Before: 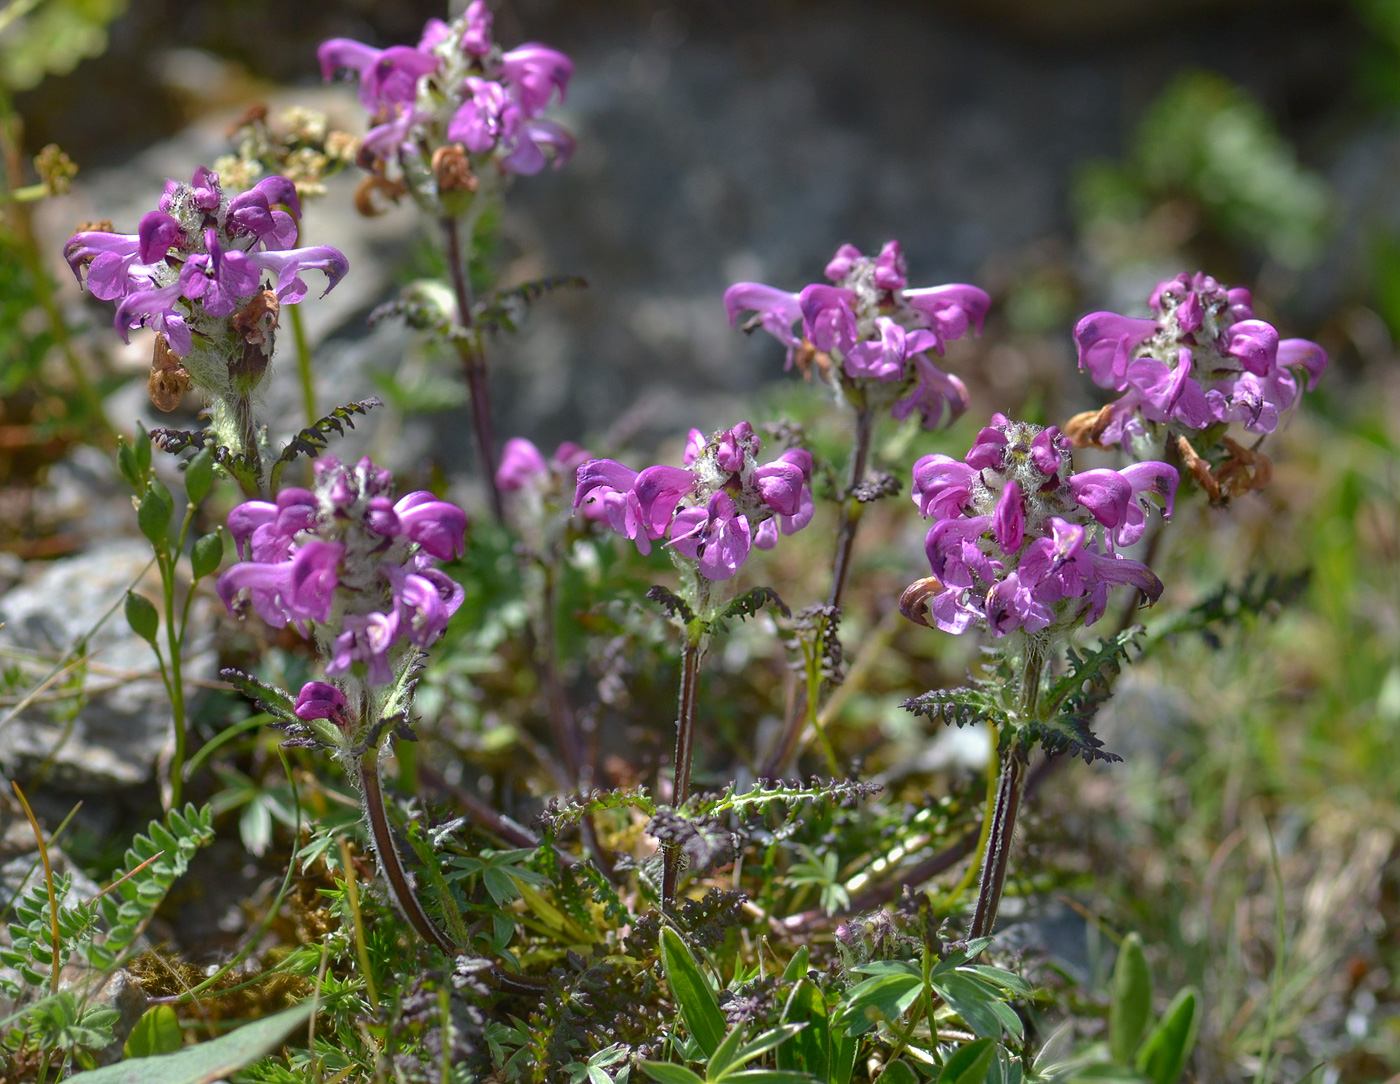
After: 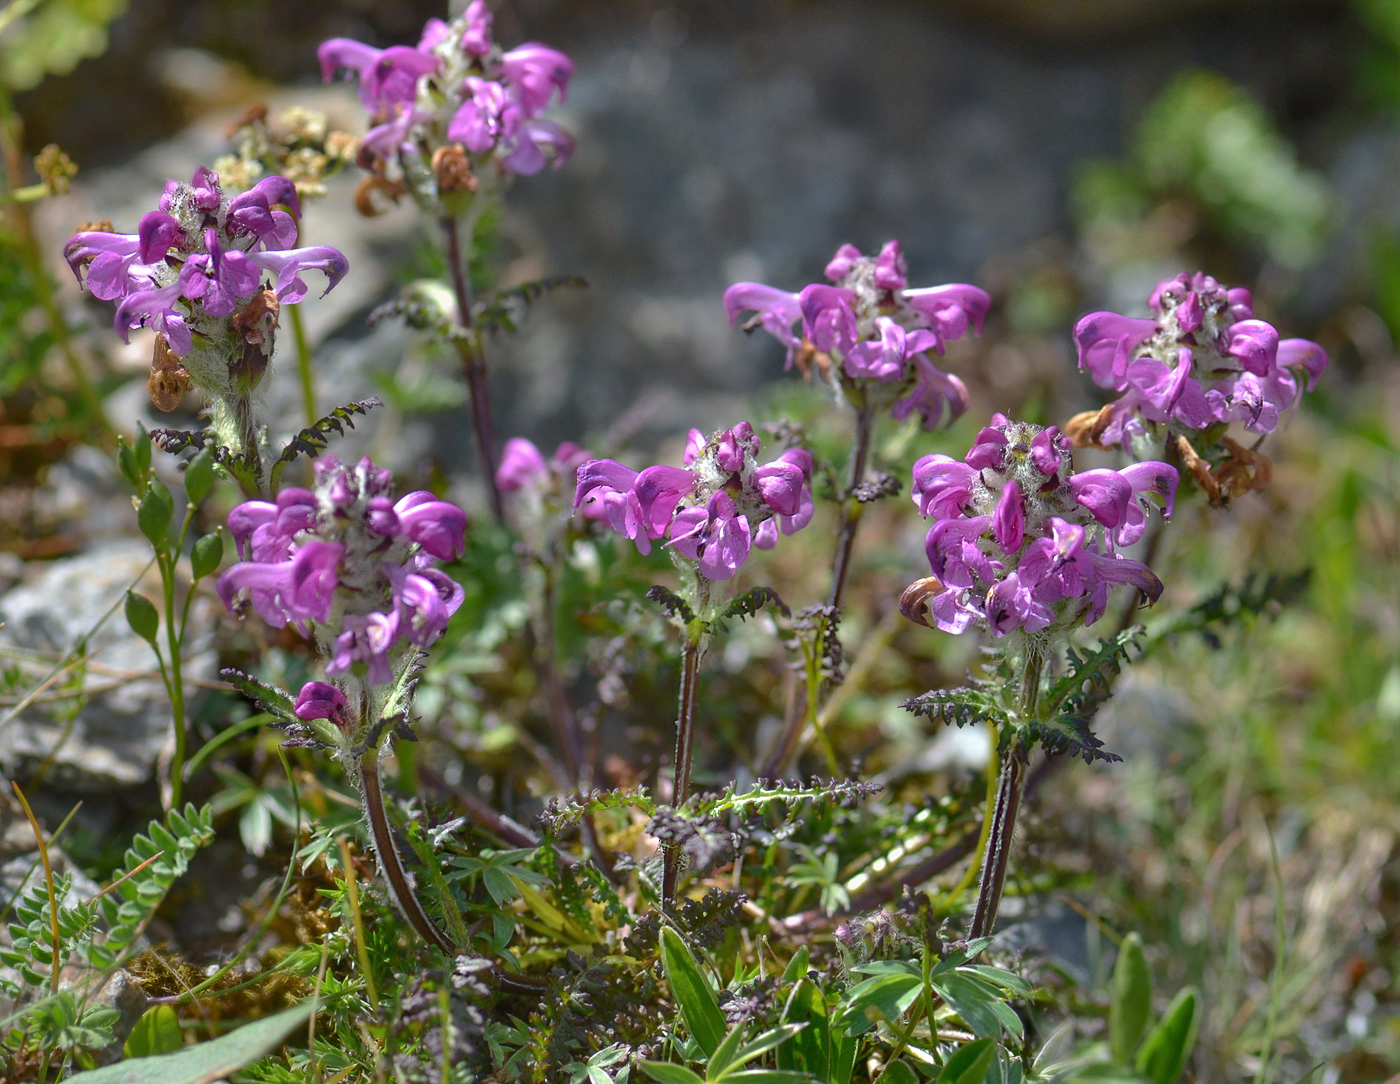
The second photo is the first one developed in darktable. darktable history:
shadows and highlights: shadows color adjustment 97.68%, soften with gaussian
